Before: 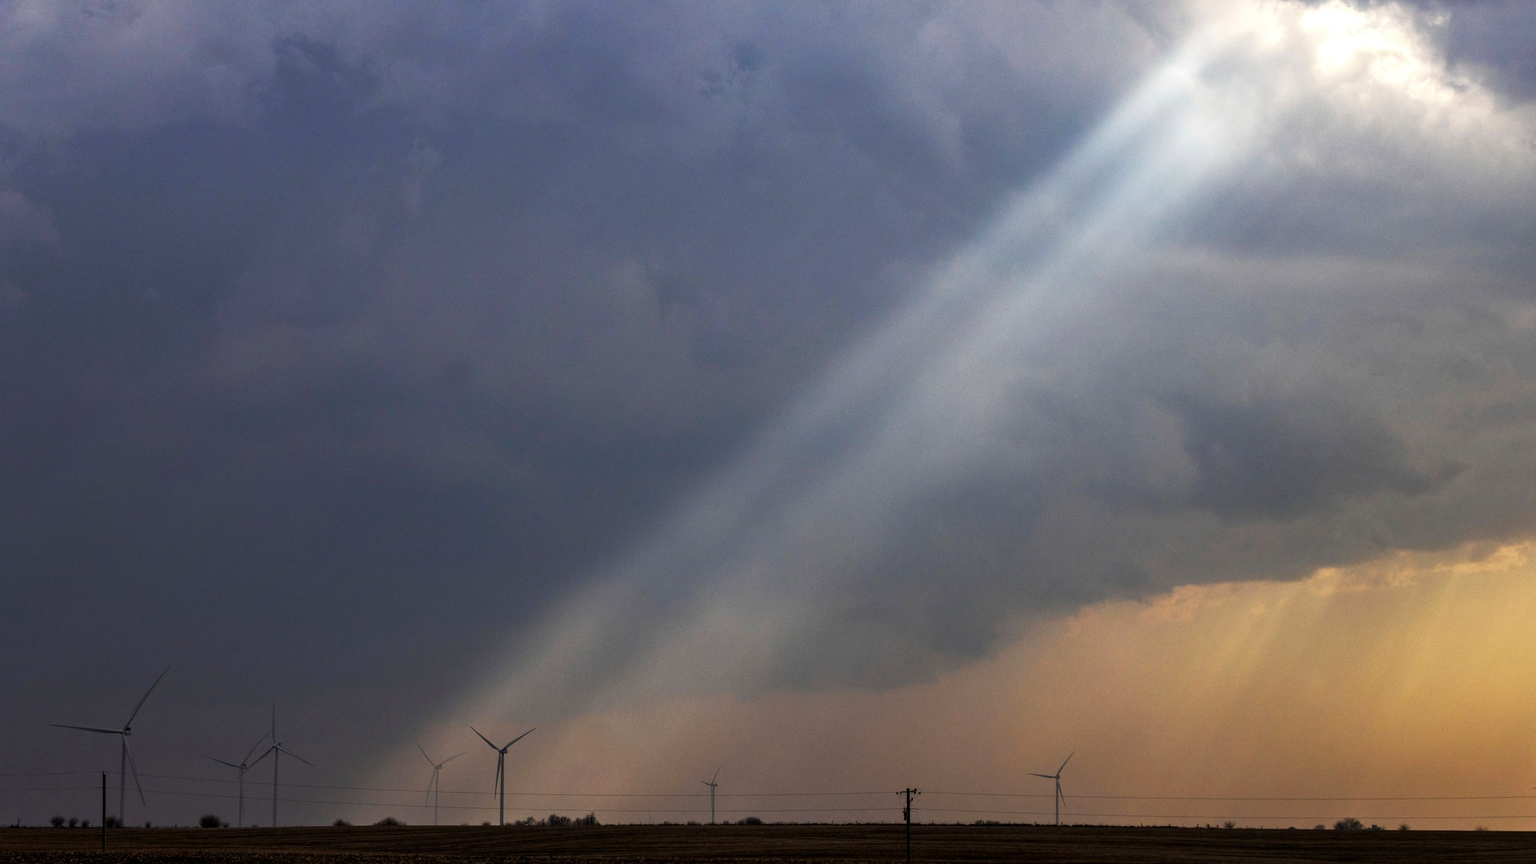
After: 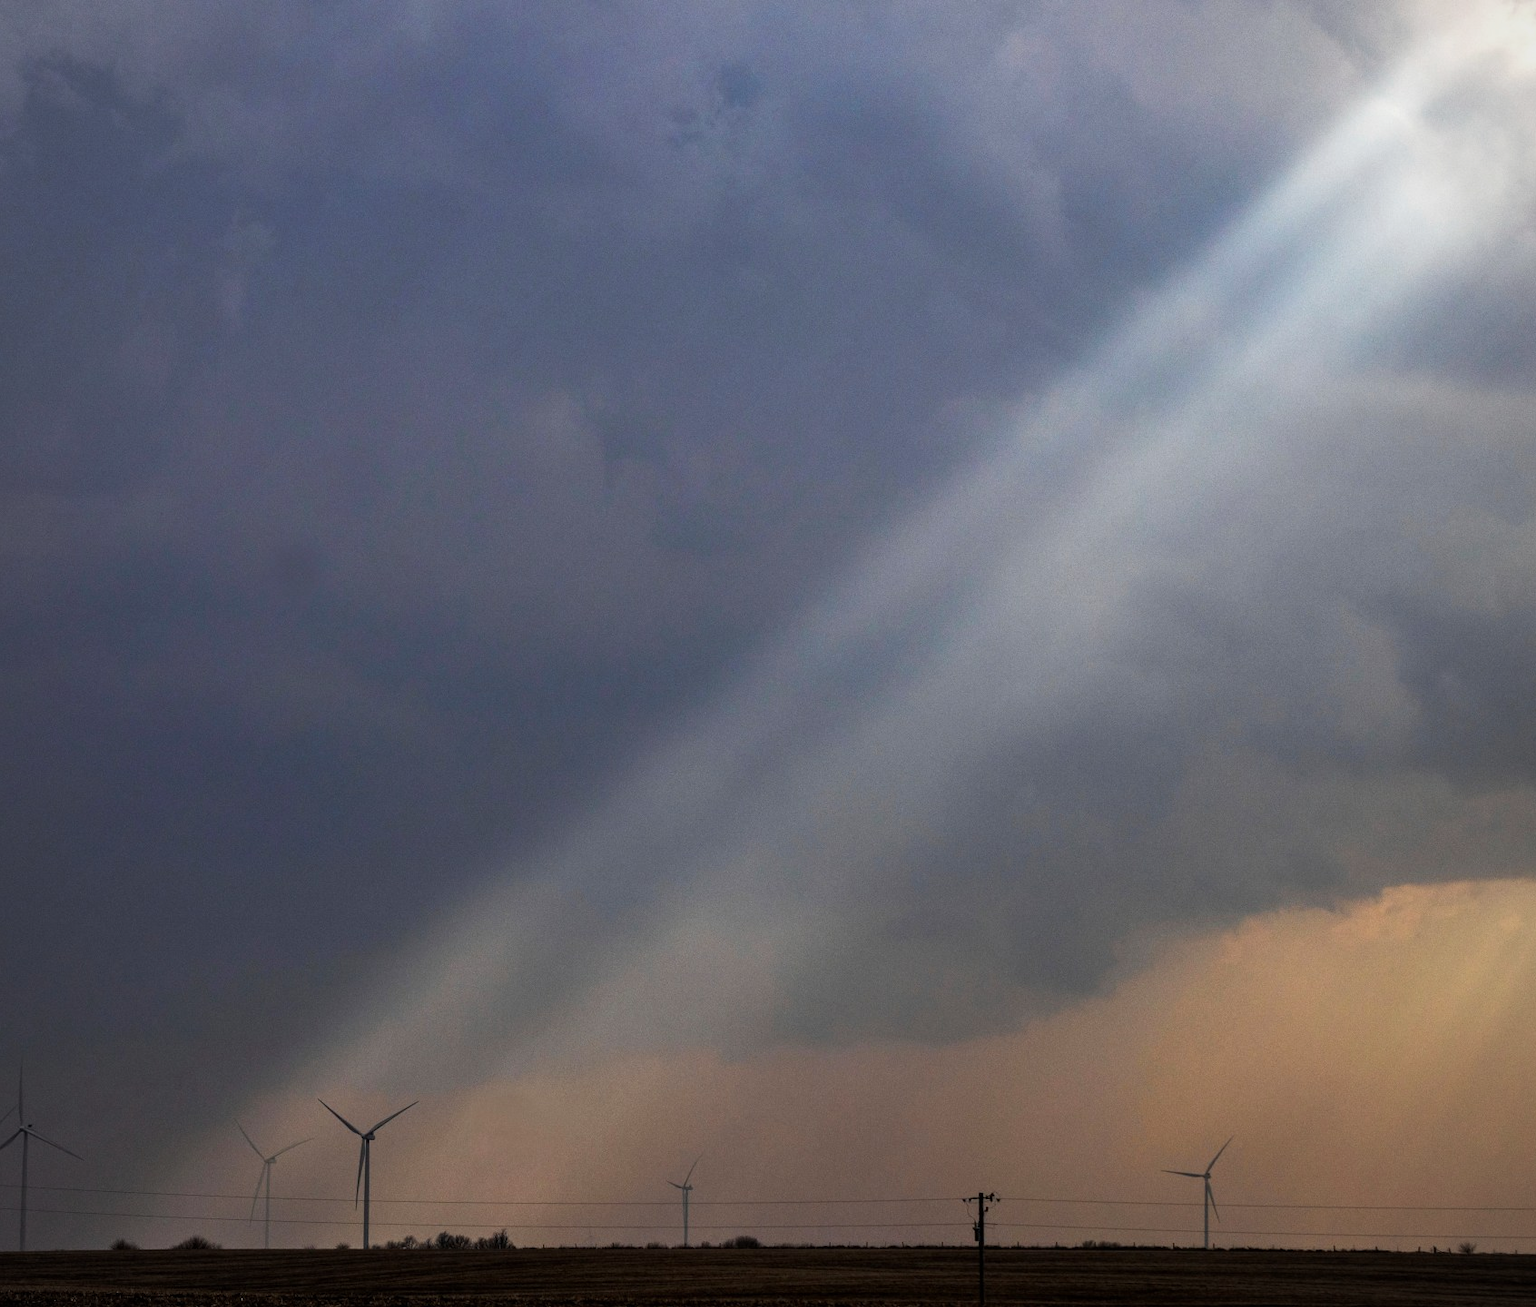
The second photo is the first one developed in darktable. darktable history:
crop: left 16.95%, right 16.955%
vignetting: brightness -0.19, saturation -0.302
